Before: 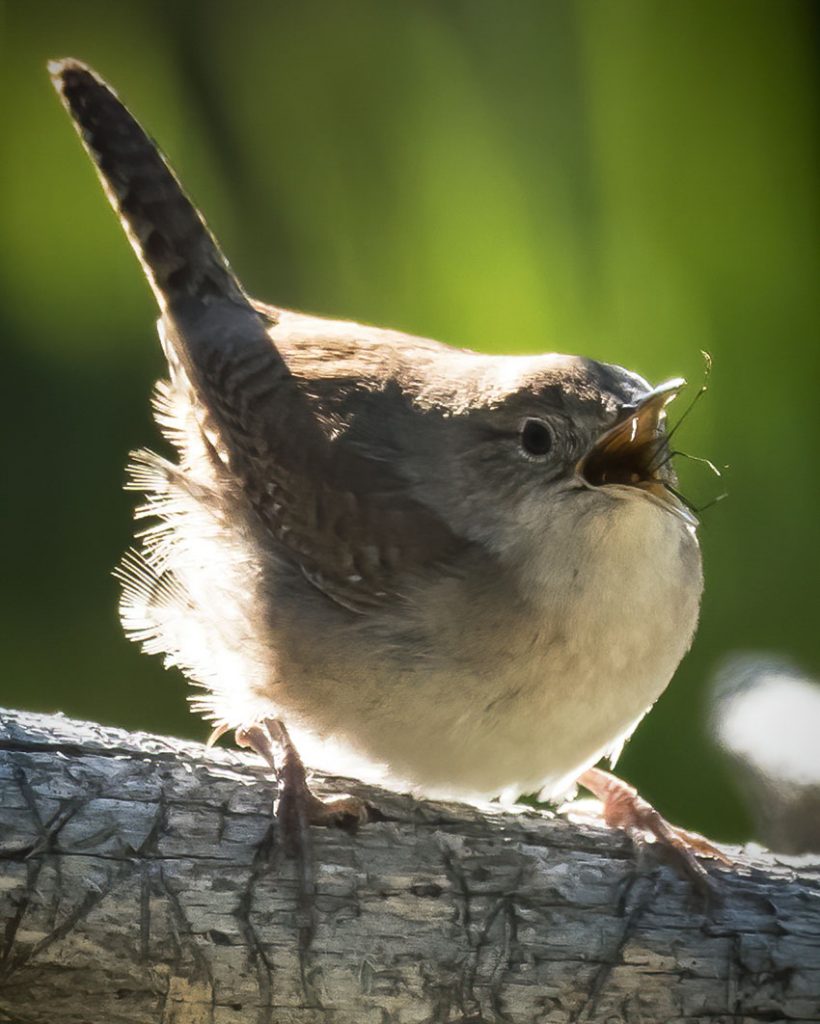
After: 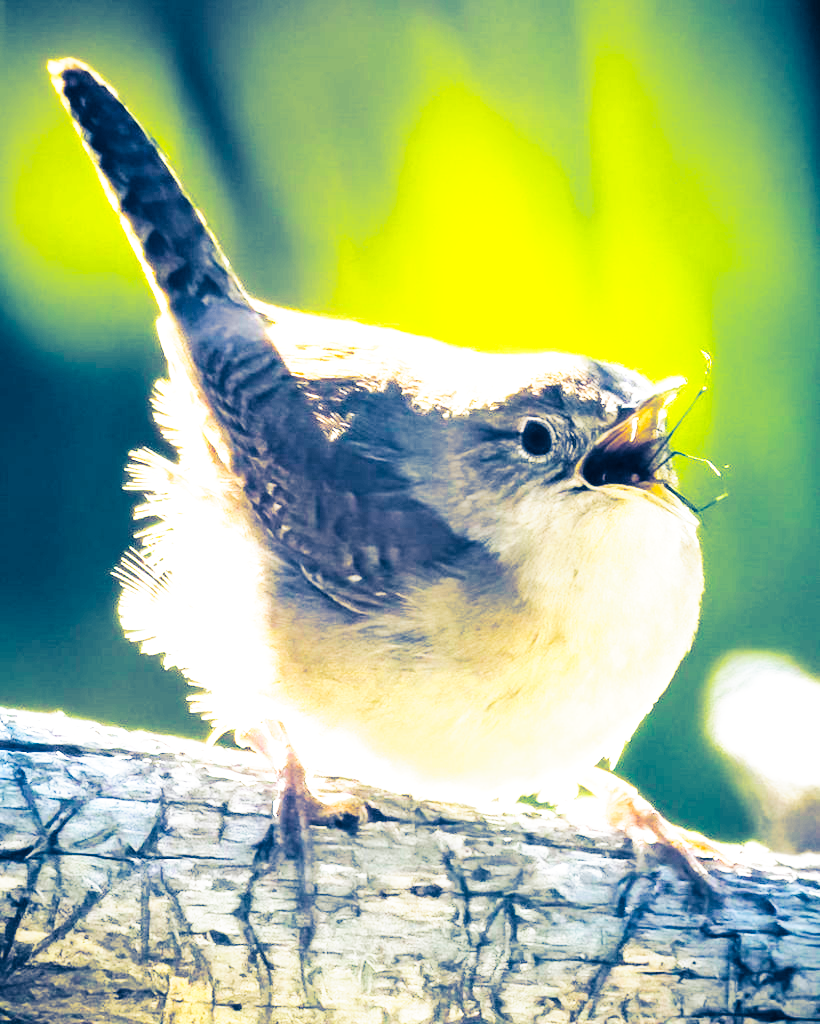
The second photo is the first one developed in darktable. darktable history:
split-toning: shadows › hue 226.8°, shadows › saturation 1, highlights › saturation 0, balance -61.41
color balance rgb: global vibrance 42.74%
exposure: black level correction 0, exposure 1.3 EV, compensate highlight preservation false
contrast brightness saturation: contrast 0.04, saturation 0.16
base curve: curves: ch0 [(0, 0) (0.007, 0.004) (0.027, 0.03) (0.046, 0.07) (0.207, 0.54) (0.442, 0.872) (0.673, 0.972) (1, 1)], preserve colors none
